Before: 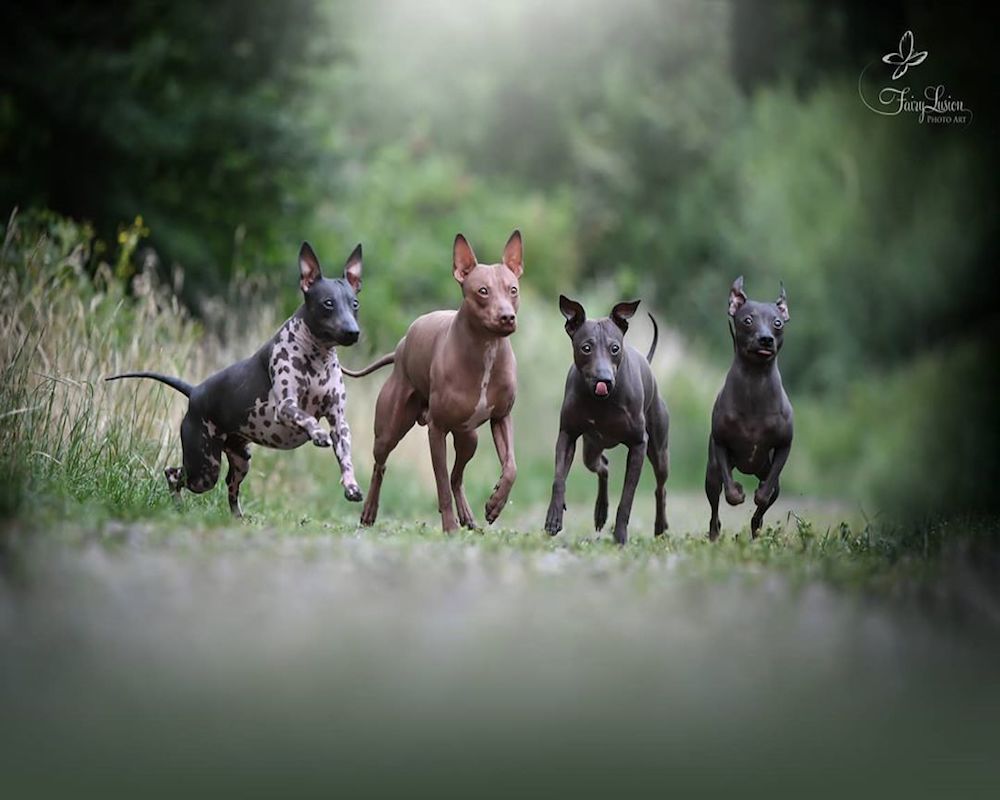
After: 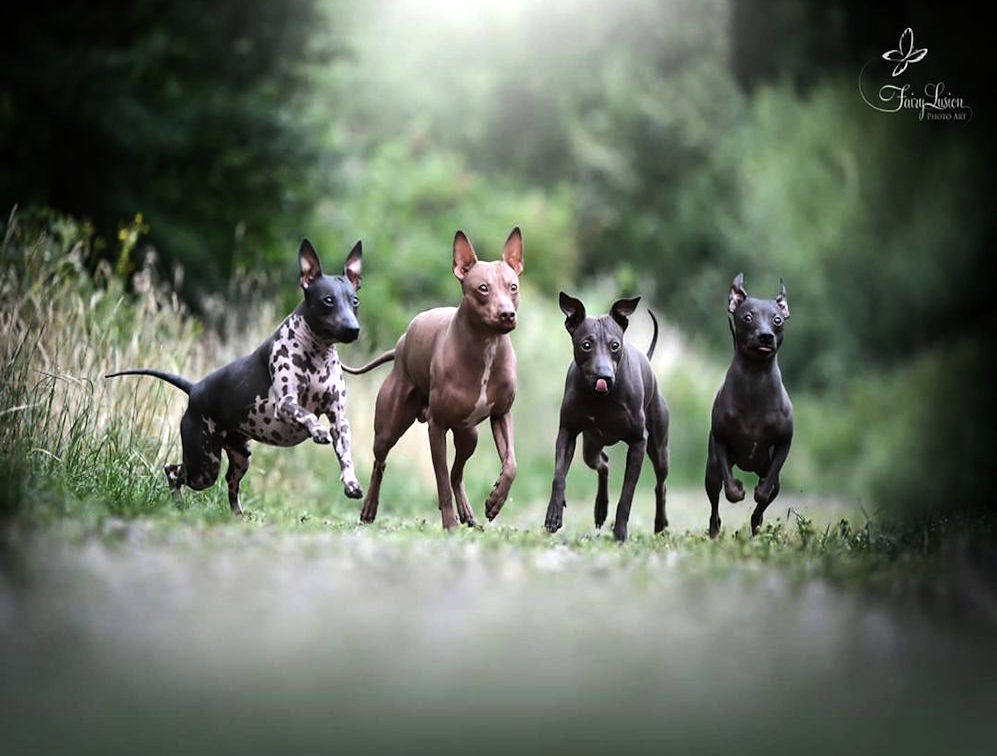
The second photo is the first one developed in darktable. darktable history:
tone equalizer: -8 EV -0.729 EV, -7 EV -0.728 EV, -6 EV -0.588 EV, -5 EV -0.418 EV, -3 EV 0.388 EV, -2 EV 0.6 EV, -1 EV 0.682 EV, +0 EV 0.756 EV, edges refinement/feathering 500, mask exposure compensation -1.57 EV, preserve details no
crop: top 0.383%, right 0.264%, bottom 5.106%
